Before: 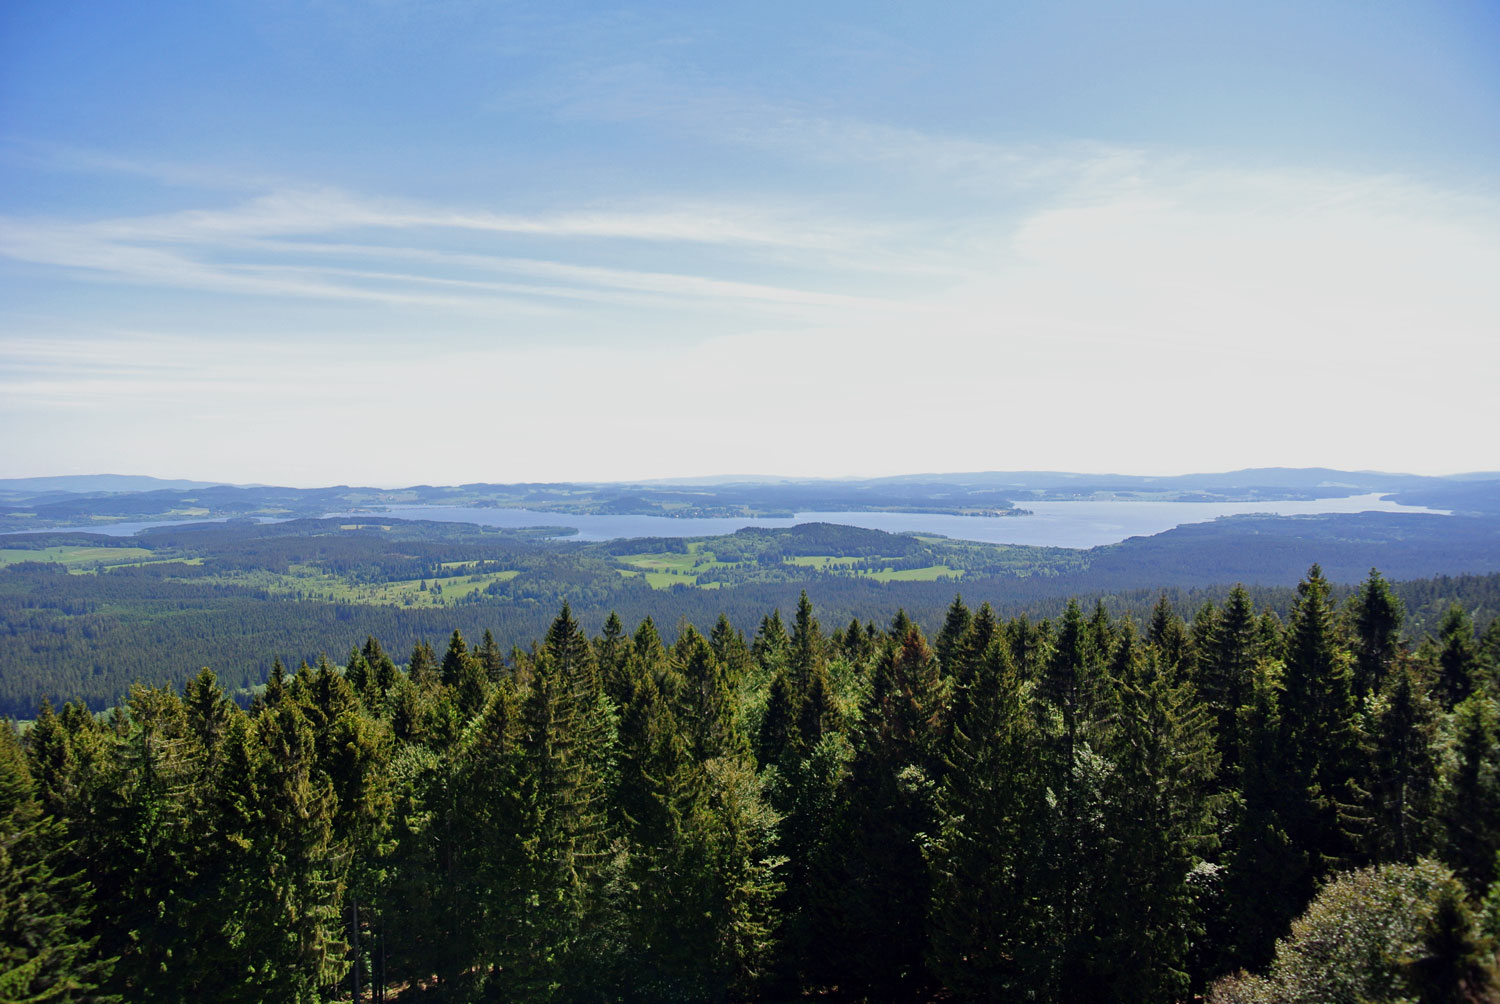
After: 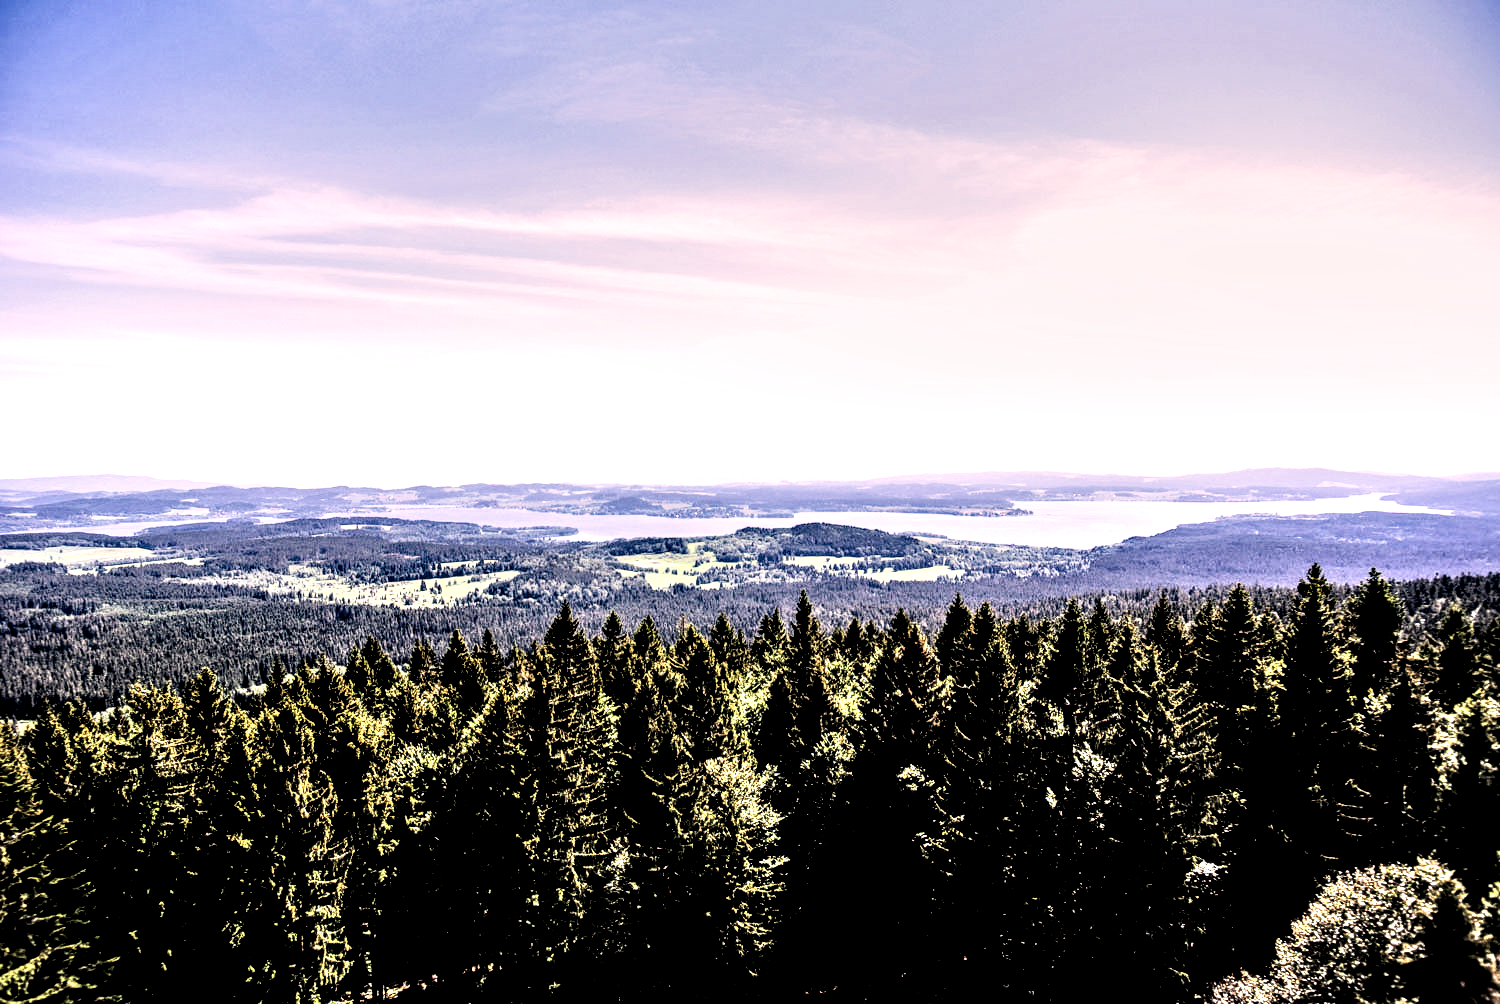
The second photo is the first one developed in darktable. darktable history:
color correction: highlights a* 14.75, highlights b* 4.71
filmic rgb: black relative exposure -5.07 EV, white relative exposure 3.99 EV, hardness 2.9, contrast 1.201, highlights saturation mix -30.66%
local contrast: highlights 119%, shadows 45%, detail 293%
tone curve: curves: ch0 [(0, 0) (0.003, 0.002) (0.011, 0.008) (0.025, 0.017) (0.044, 0.027) (0.069, 0.037) (0.1, 0.052) (0.136, 0.074) (0.177, 0.11) (0.224, 0.155) (0.277, 0.237) (0.335, 0.34) (0.399, 0.467) (0.468, 0.584) (0.543, 0.683) (0.623, 0.762) (0.709, 0.827) (0.801, 0.888) (0.898, 0.947) (1, 1)], color space Lab, linked channels, preserve colors none
